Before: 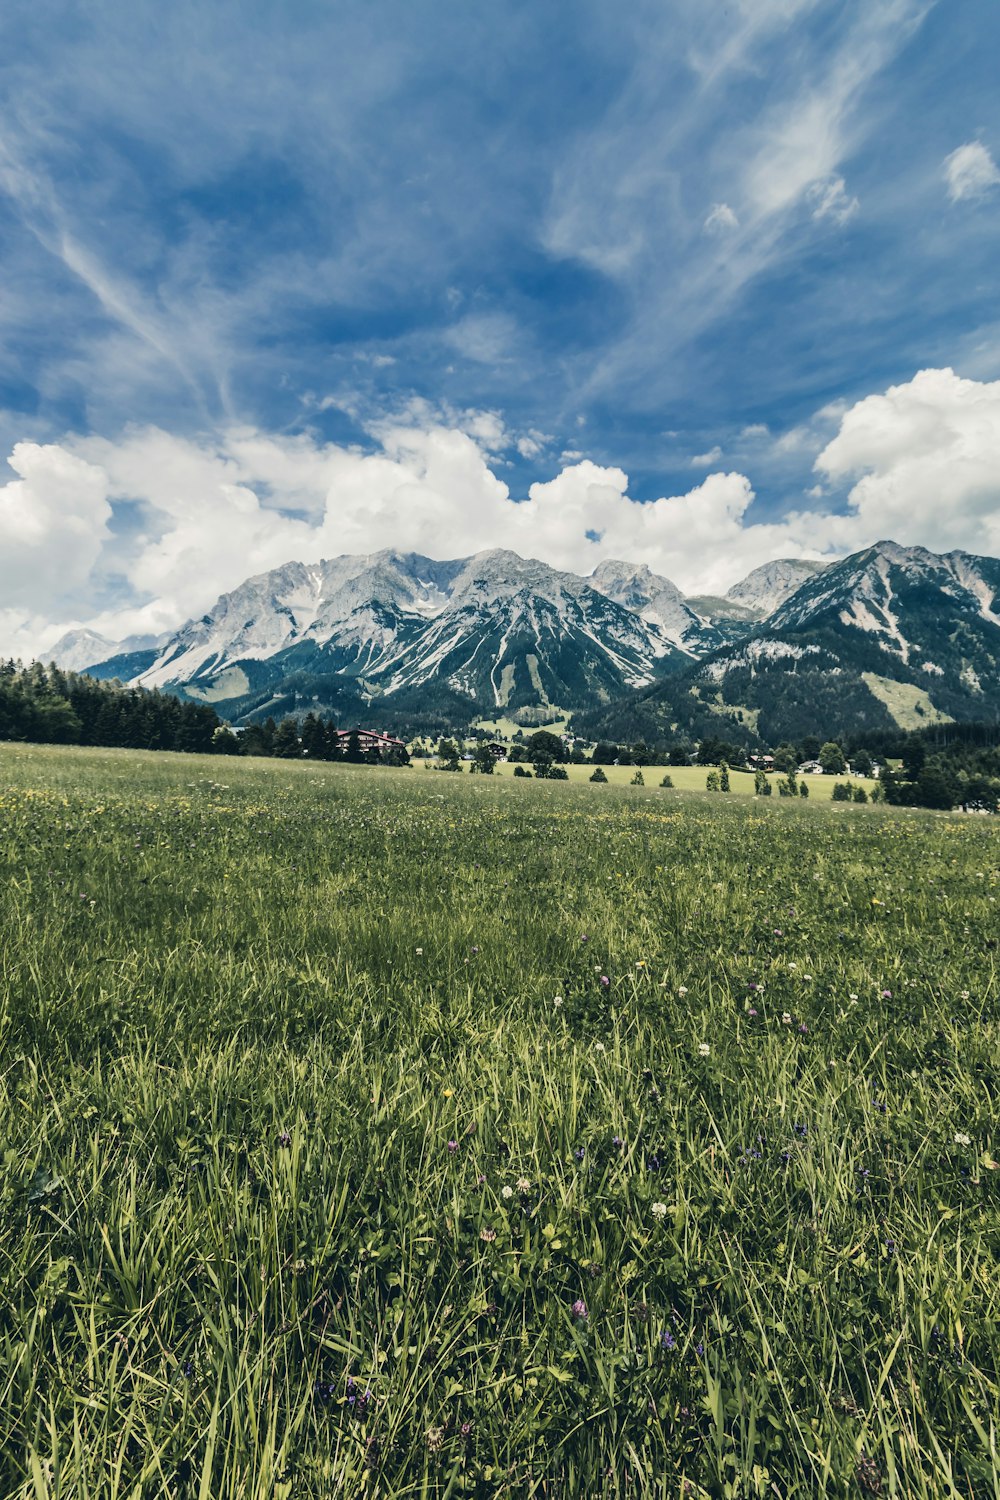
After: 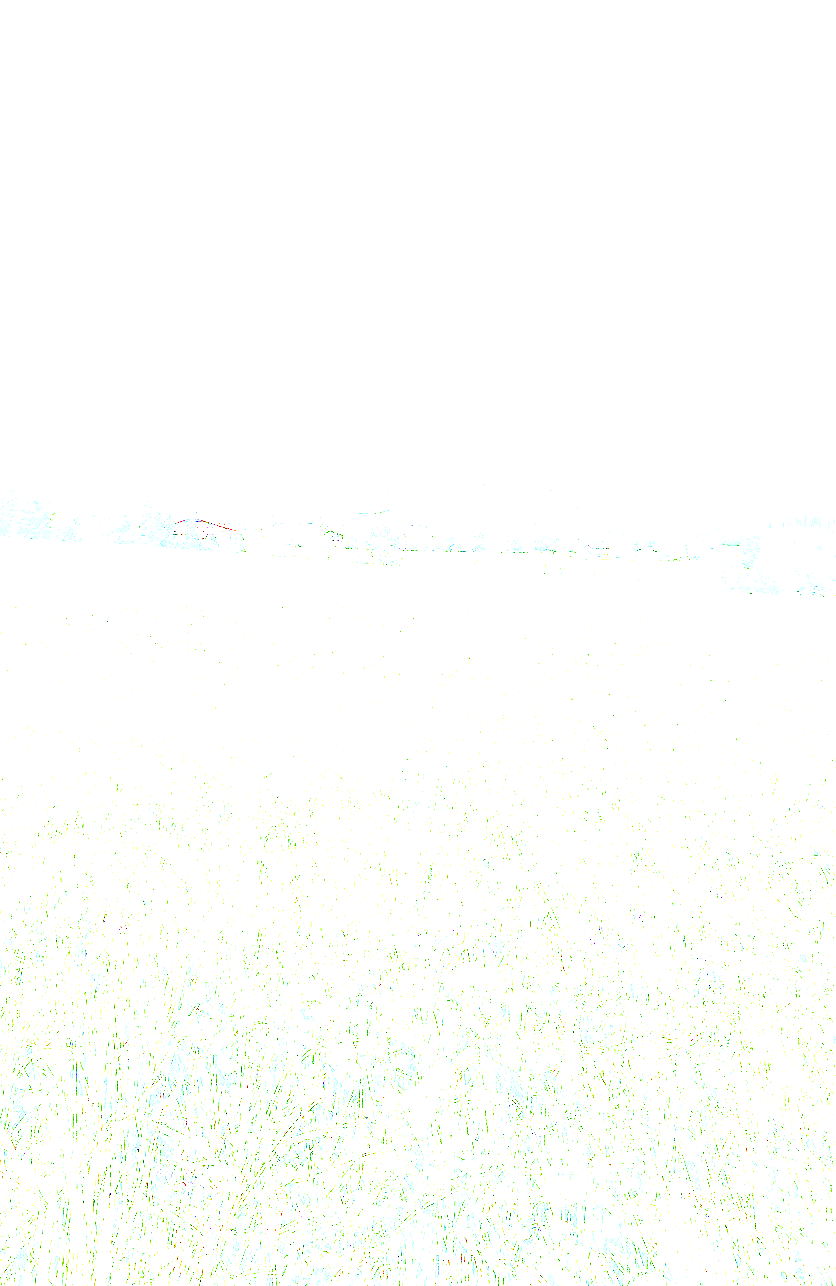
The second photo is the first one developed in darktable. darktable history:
exposure: exposure 8 EV, compensate highlight preservation false
white balance: red 0.871, blue 1.249
crop: left 16.315%, top 14.246%
tone curve: curves: ch0 [(0, 0) (0.003, 0.049) (0.011, 0.052) (0.025, 0.057) (0.044, 0.069) (0.069, 0.076) (0.1, 0.09) (0.136, 0.111) (0.177, 0.15) (0.224, 0.197) (0.277, 0.267) (0.335, 0.366) (0.399, 0.477) (0.468, 0.561) (0.543, 0.651) (0.623, 0.733) (0.709, 0.804) (0.801, 0.869) (0.898, 0.924) (1, 1)], preserve colors none
